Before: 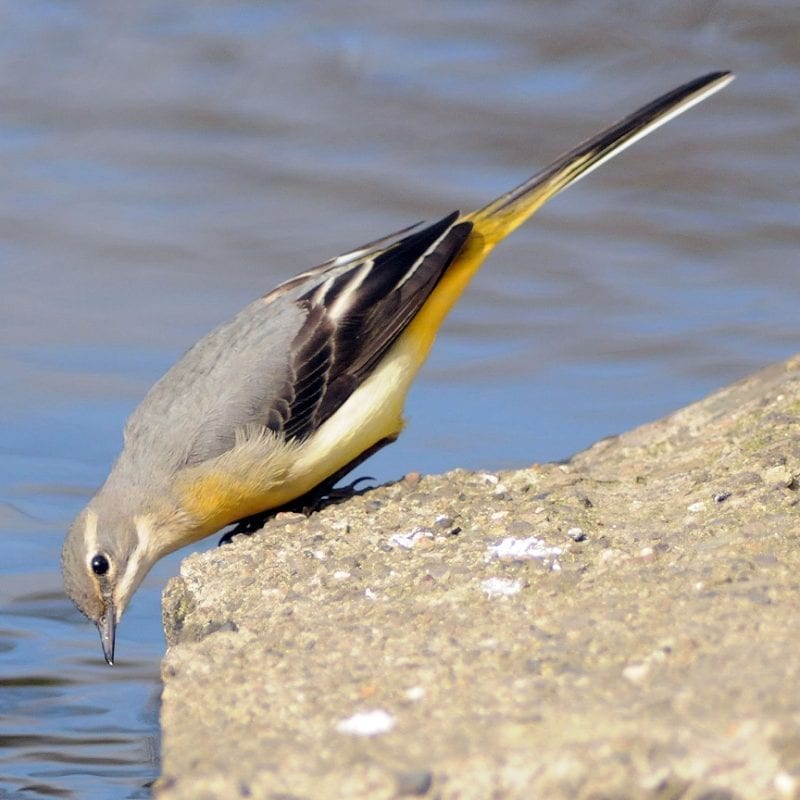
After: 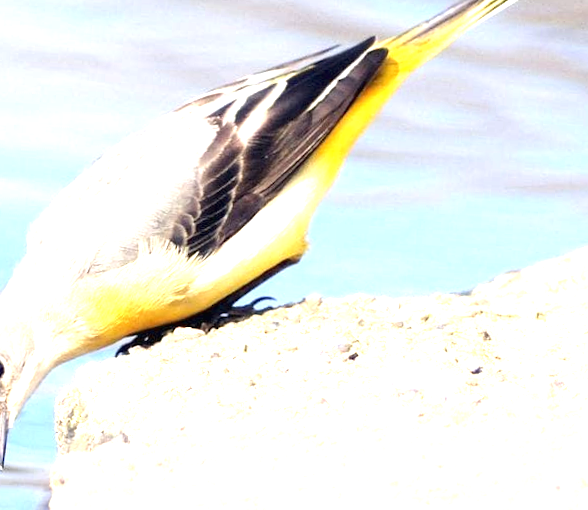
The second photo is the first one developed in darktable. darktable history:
exposure: black level correction 0, exposure 1.75 EV, compensate exposure bias true, compensate highlight preservation false
color correction: saturation 0.99
crop and rotate: angle -3.37°, left 9.79%, top 20.73%, right 12.42%, bottom 11.82%
